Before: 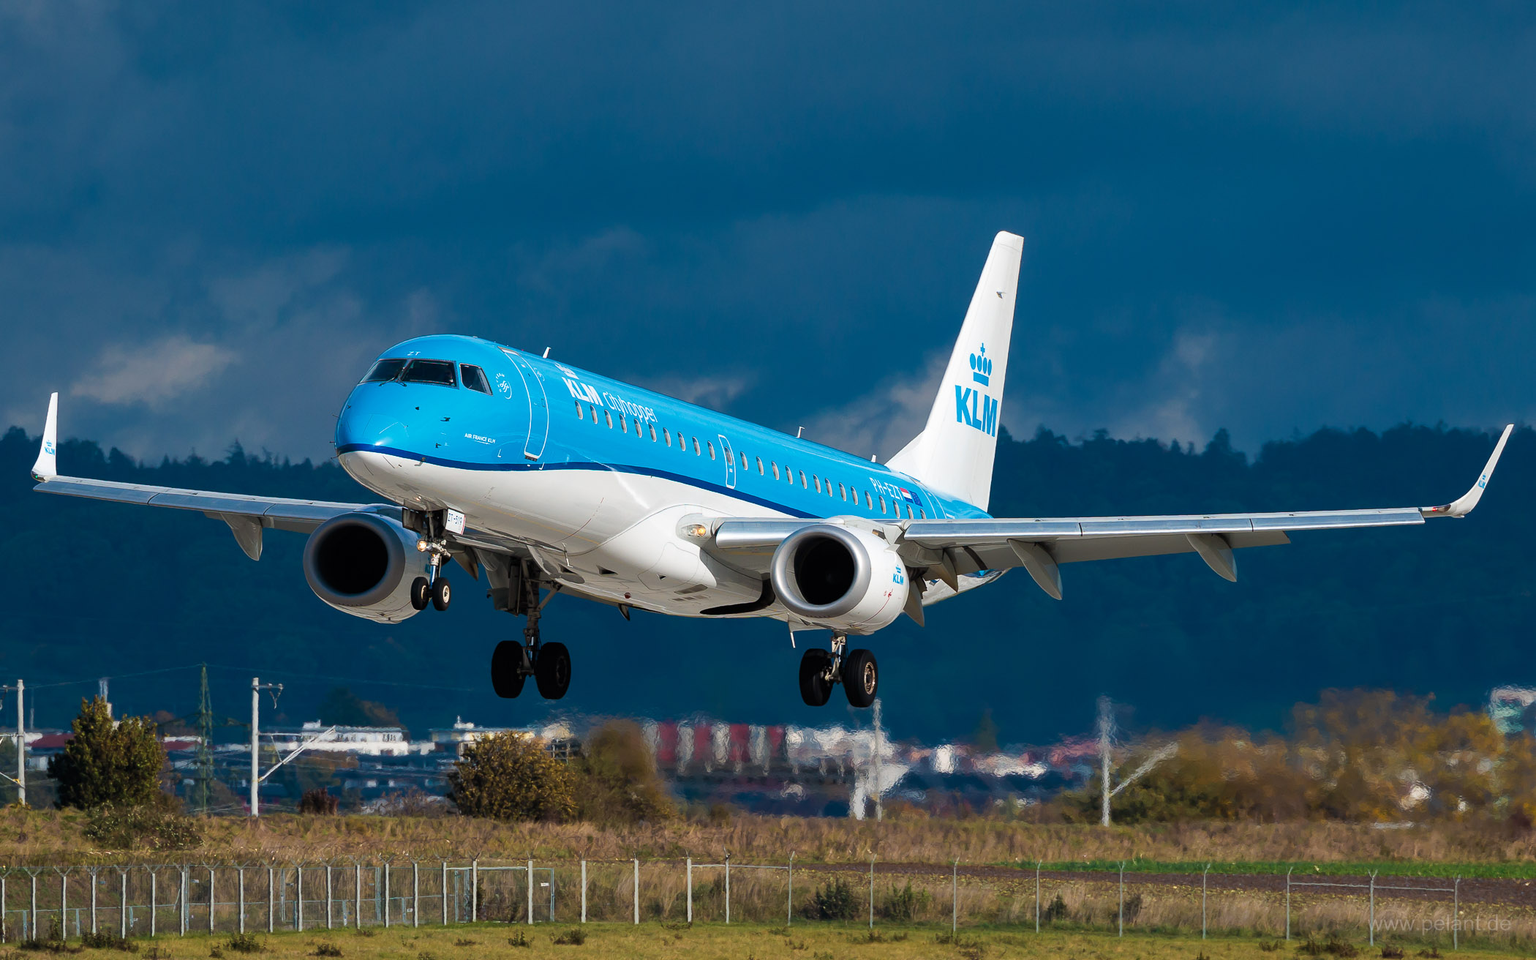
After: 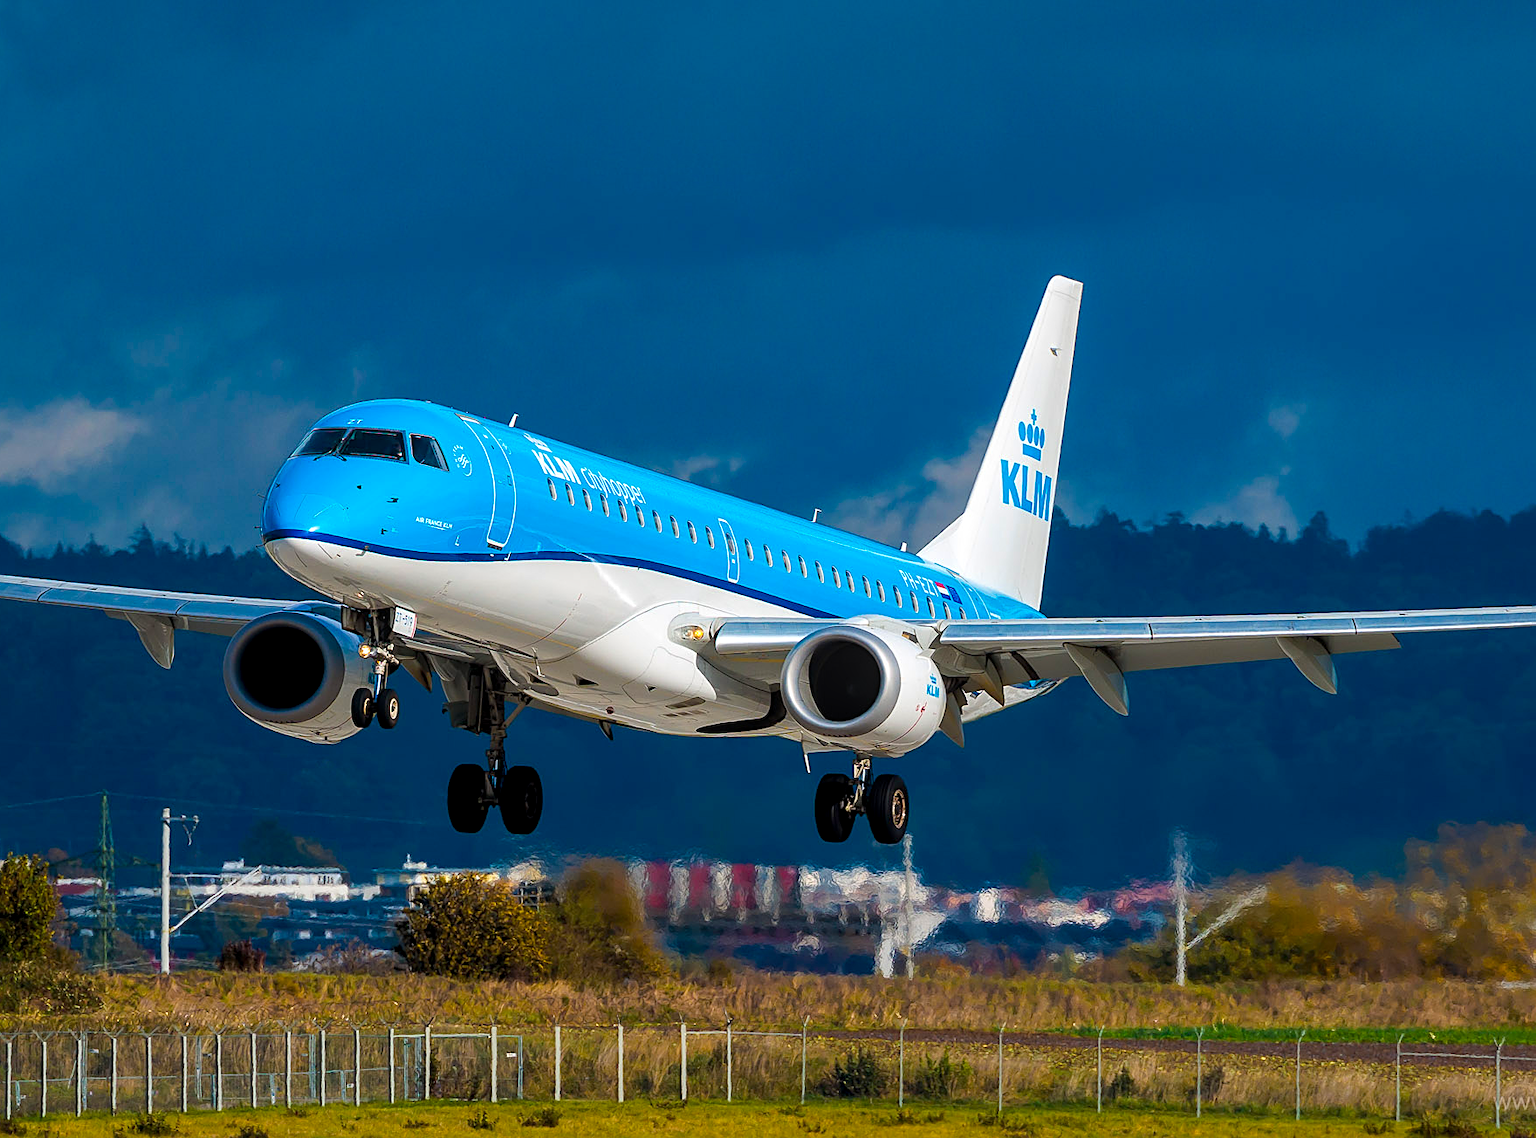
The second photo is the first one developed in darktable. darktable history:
local contrast: on, module defaults
sharpen: on, module defaults
crop: left 7.598%, right 7.873%
color balance rgb: linear chroma grading › global chroma 15%, perceptual saturation grading › global saturation 30%
